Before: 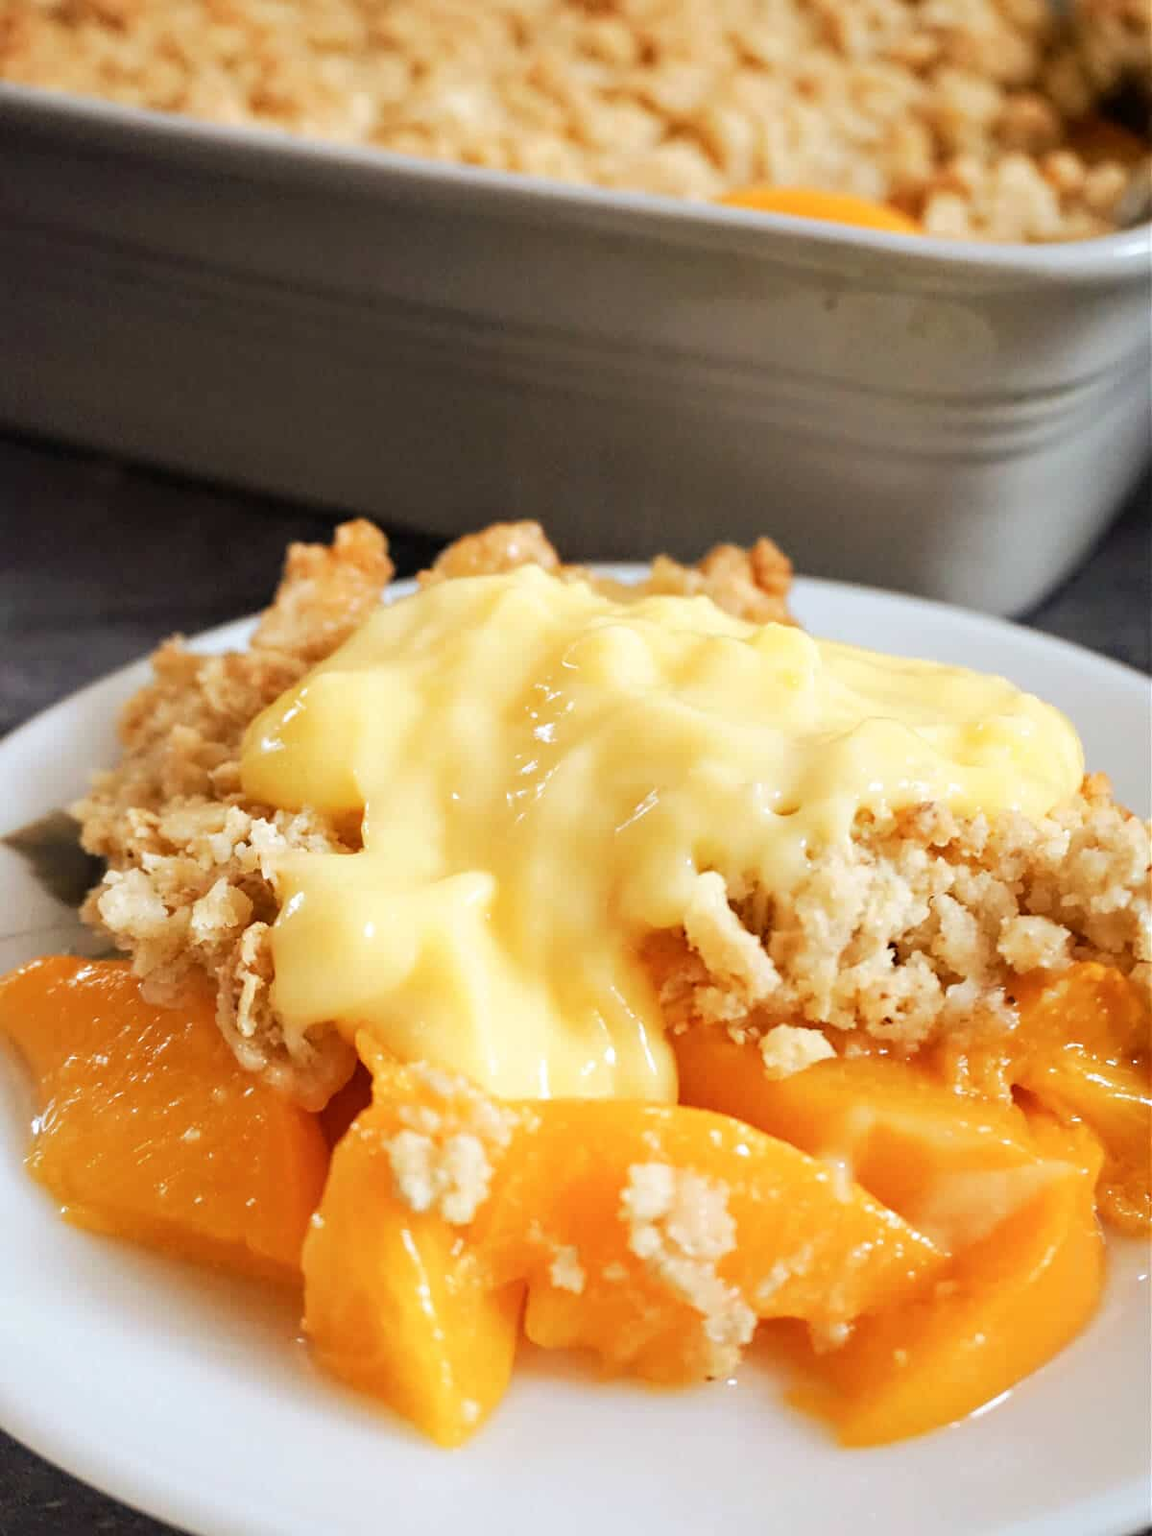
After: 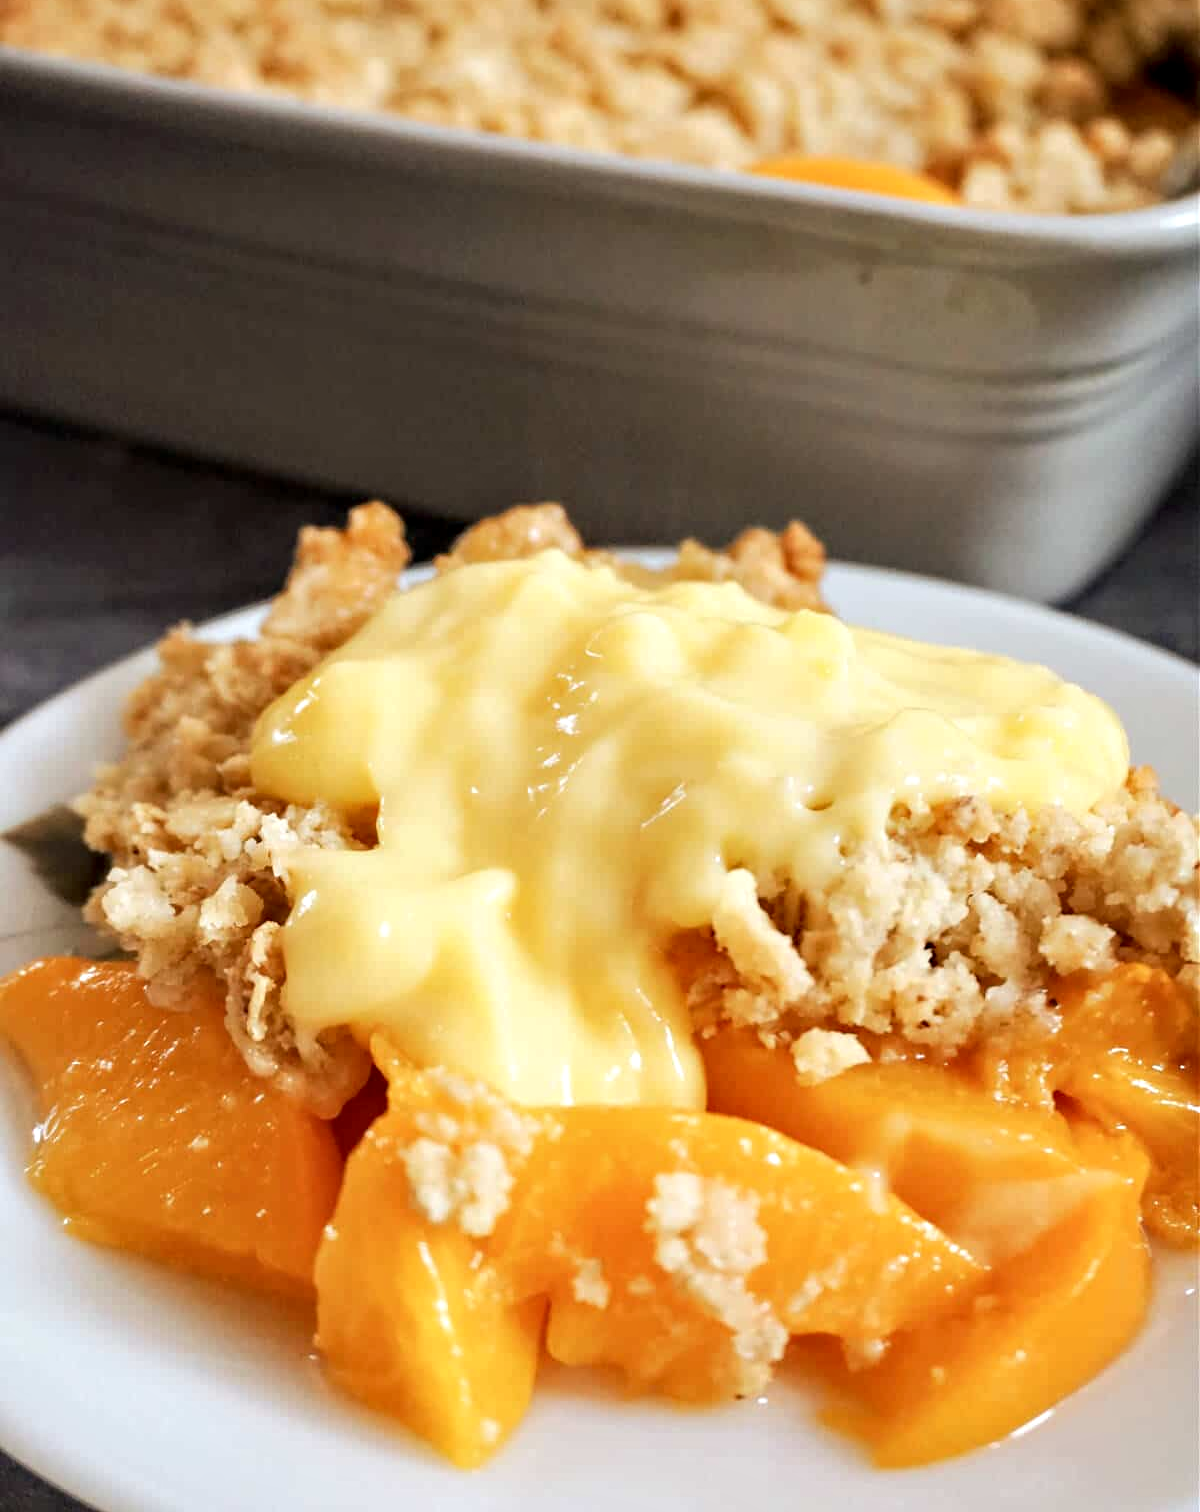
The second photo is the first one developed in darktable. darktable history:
contrast equalizer: y [[0.535, 0.543, 0.548, 0.548, 0.542, 0.532], [0.5 ×6], [0.5 ×6], [0 ×6], [0 ×6]]
crop and rotate: top 2.479%, bottom 3.018%
